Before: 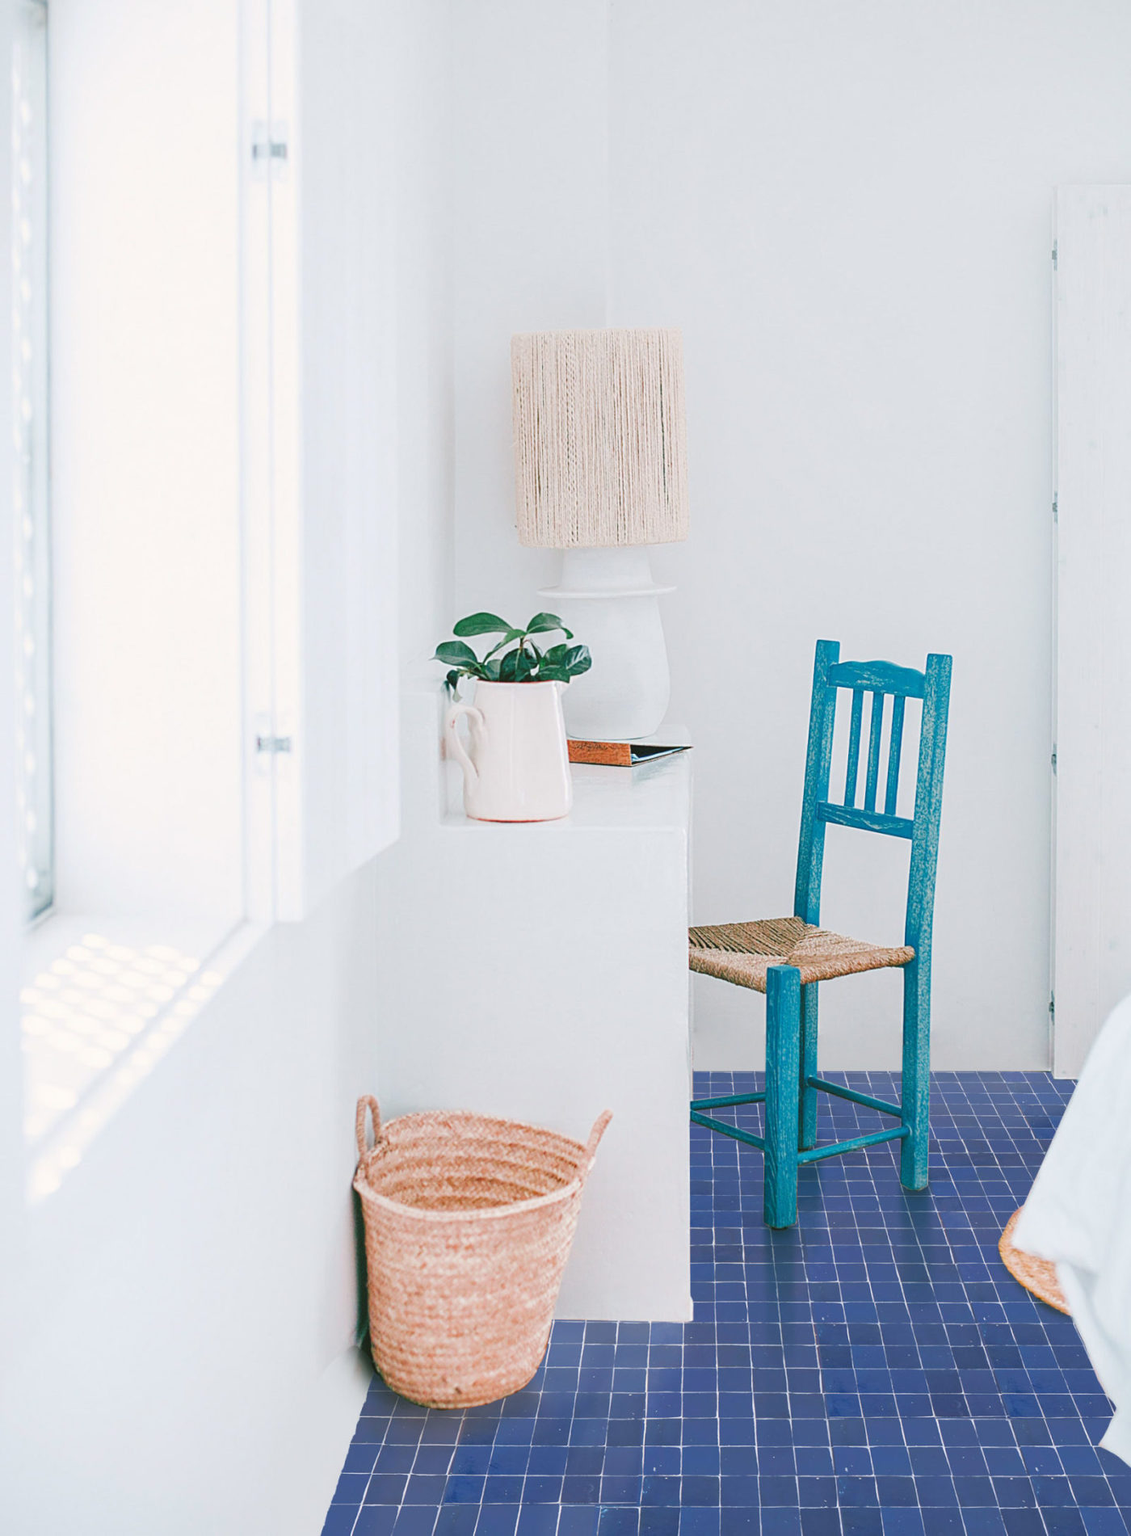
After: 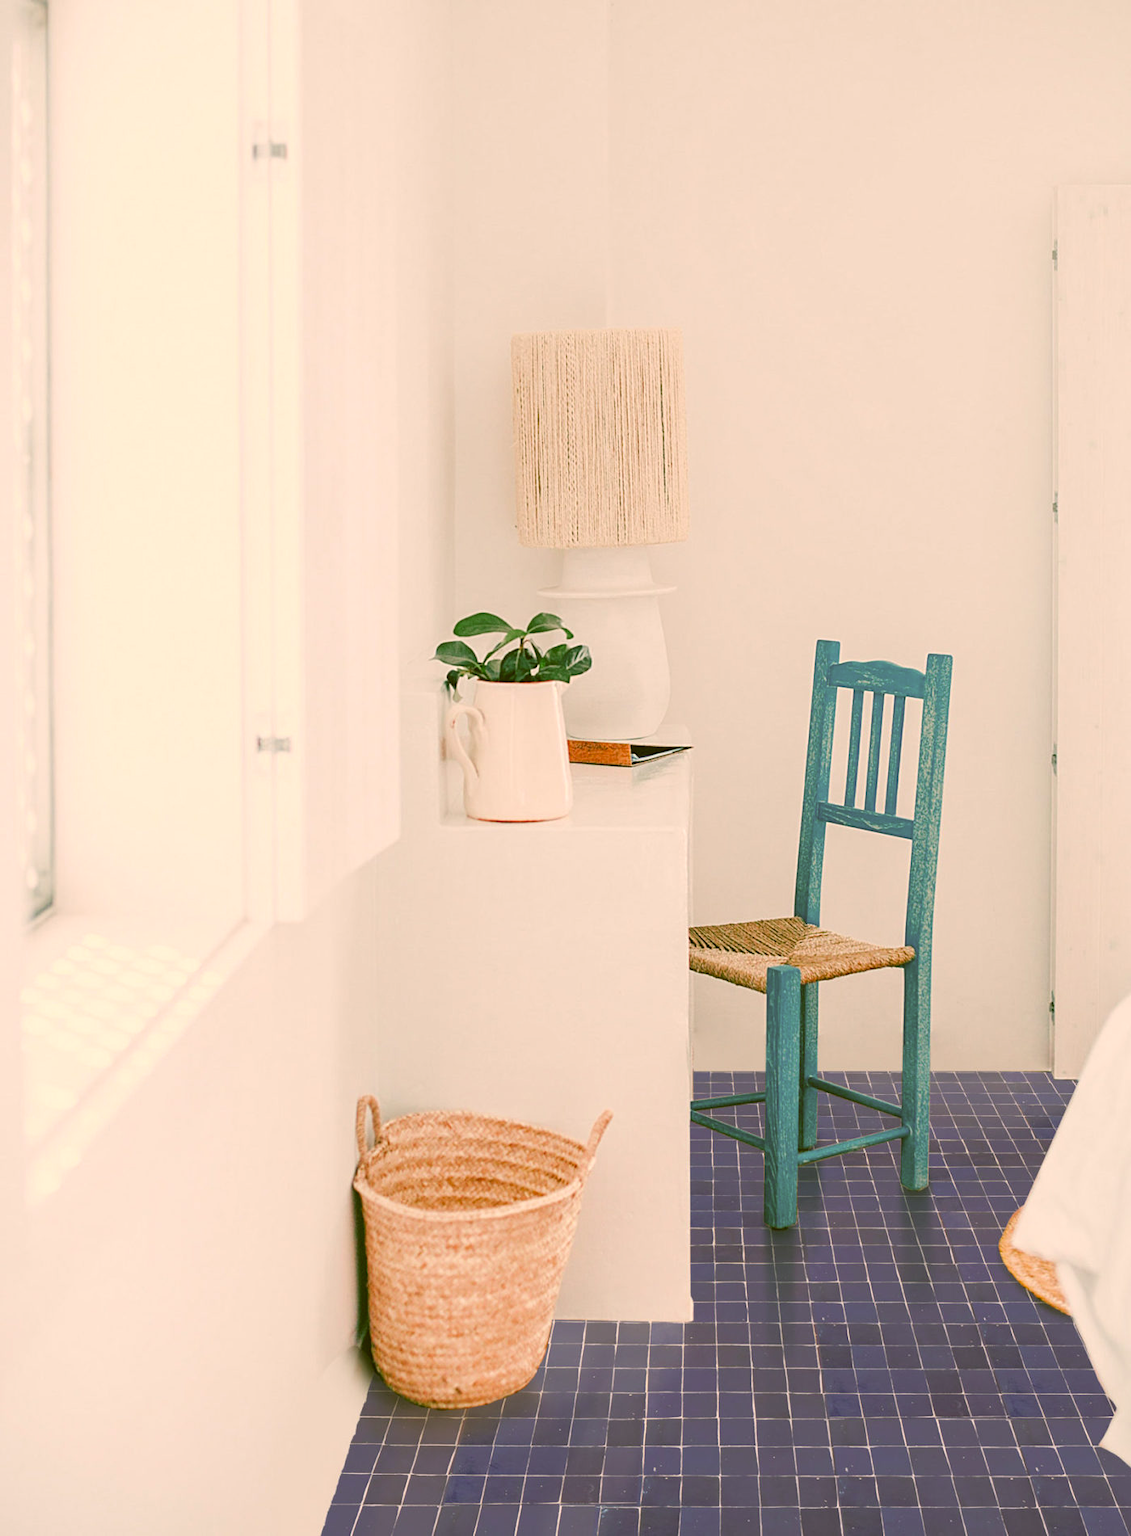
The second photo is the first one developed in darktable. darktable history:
color correction: highlights a* 9, highlights b* 15.51, shadows a* -0.341, shadows b* 26.49
